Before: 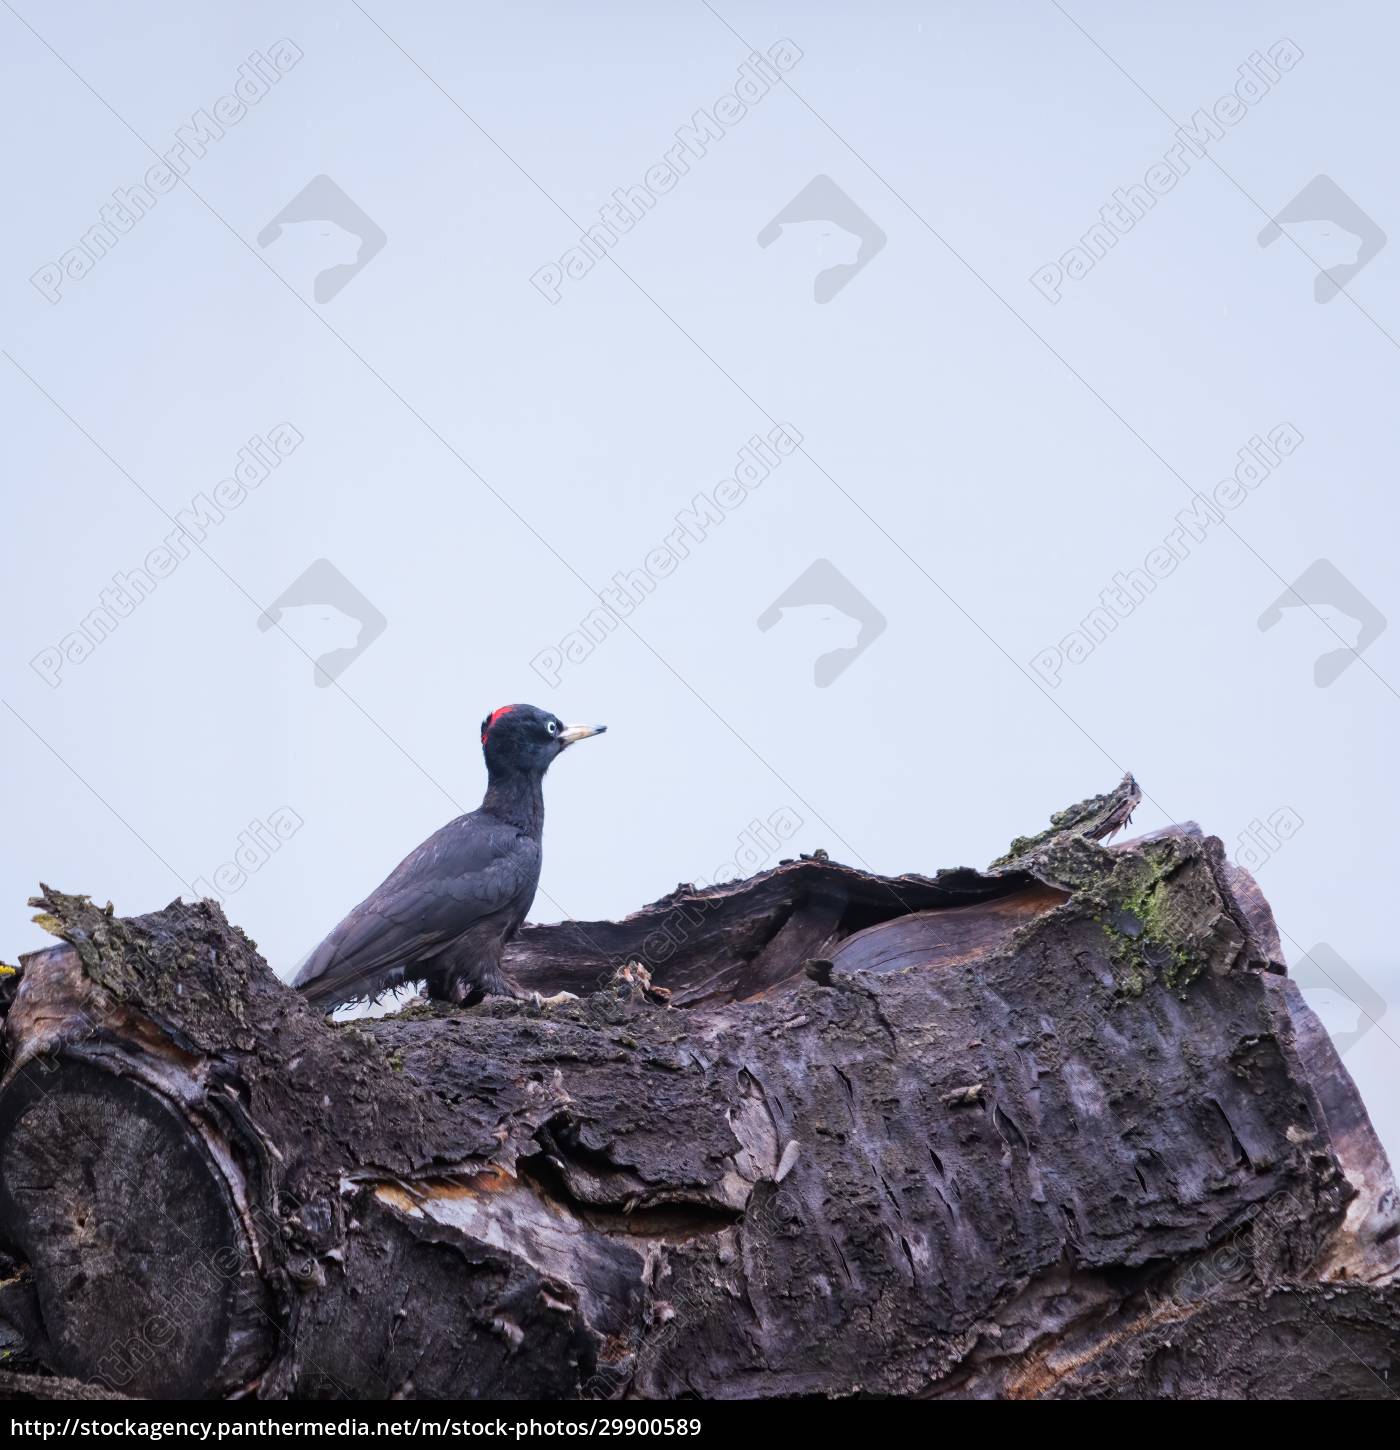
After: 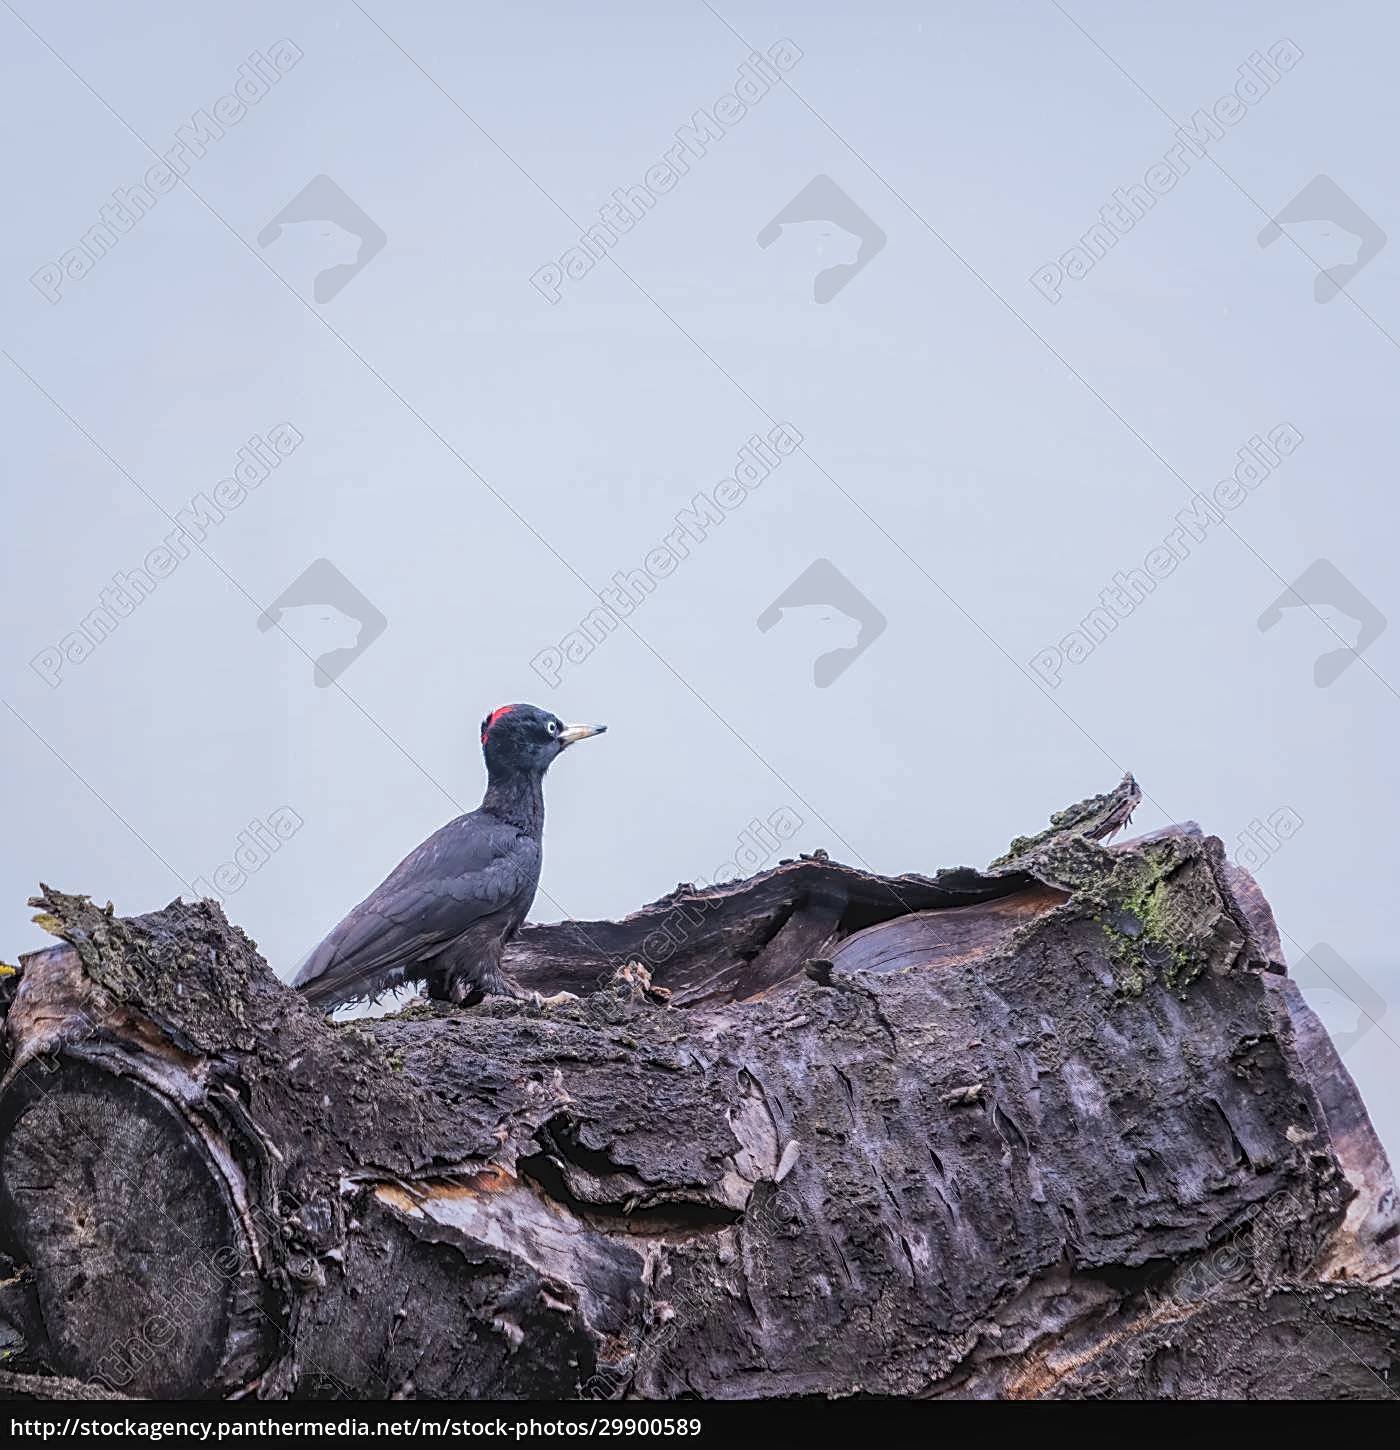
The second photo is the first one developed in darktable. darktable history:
sharpen: on, module defaults
tone curve: curves: ch0 [(0, 0) (0.003, 0.048) (0.011, 0.055) (0.025, 0.065) (0.044, 0.089) (0.069, 0.111) (0.1, 0.132) (0.136, 0.163) (0.177, 0.21) (0.224, 0.259) (0.277, 0.323) (0.335, 0.385) (0.399, 0.442) (0.468, 0.508) (0.543, 0.578) (0.623, 0.648) (0.709, 0.716) (0.801, 0.781) (0.898, 0.845) (1, 1)], color space Lab, independent channels, preserve colors none
tone equalizer: -8 EV -1.86 EV, -7 EV -1.19 EV, -6 EV -1.62 EV
local contrast: on, module defaults
